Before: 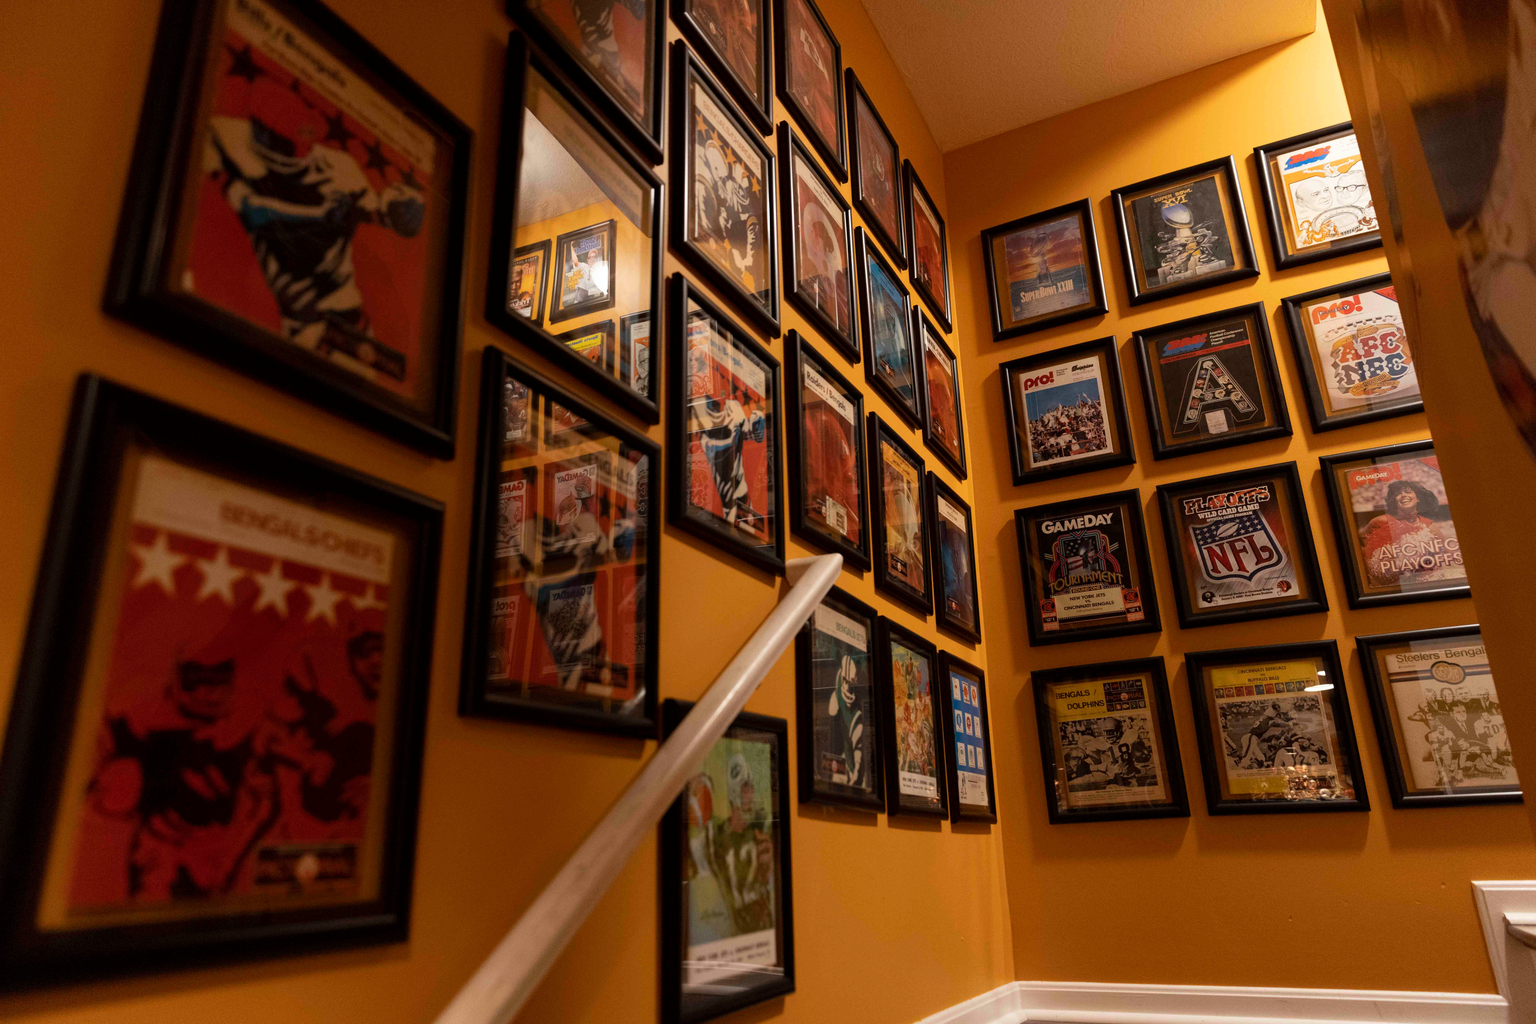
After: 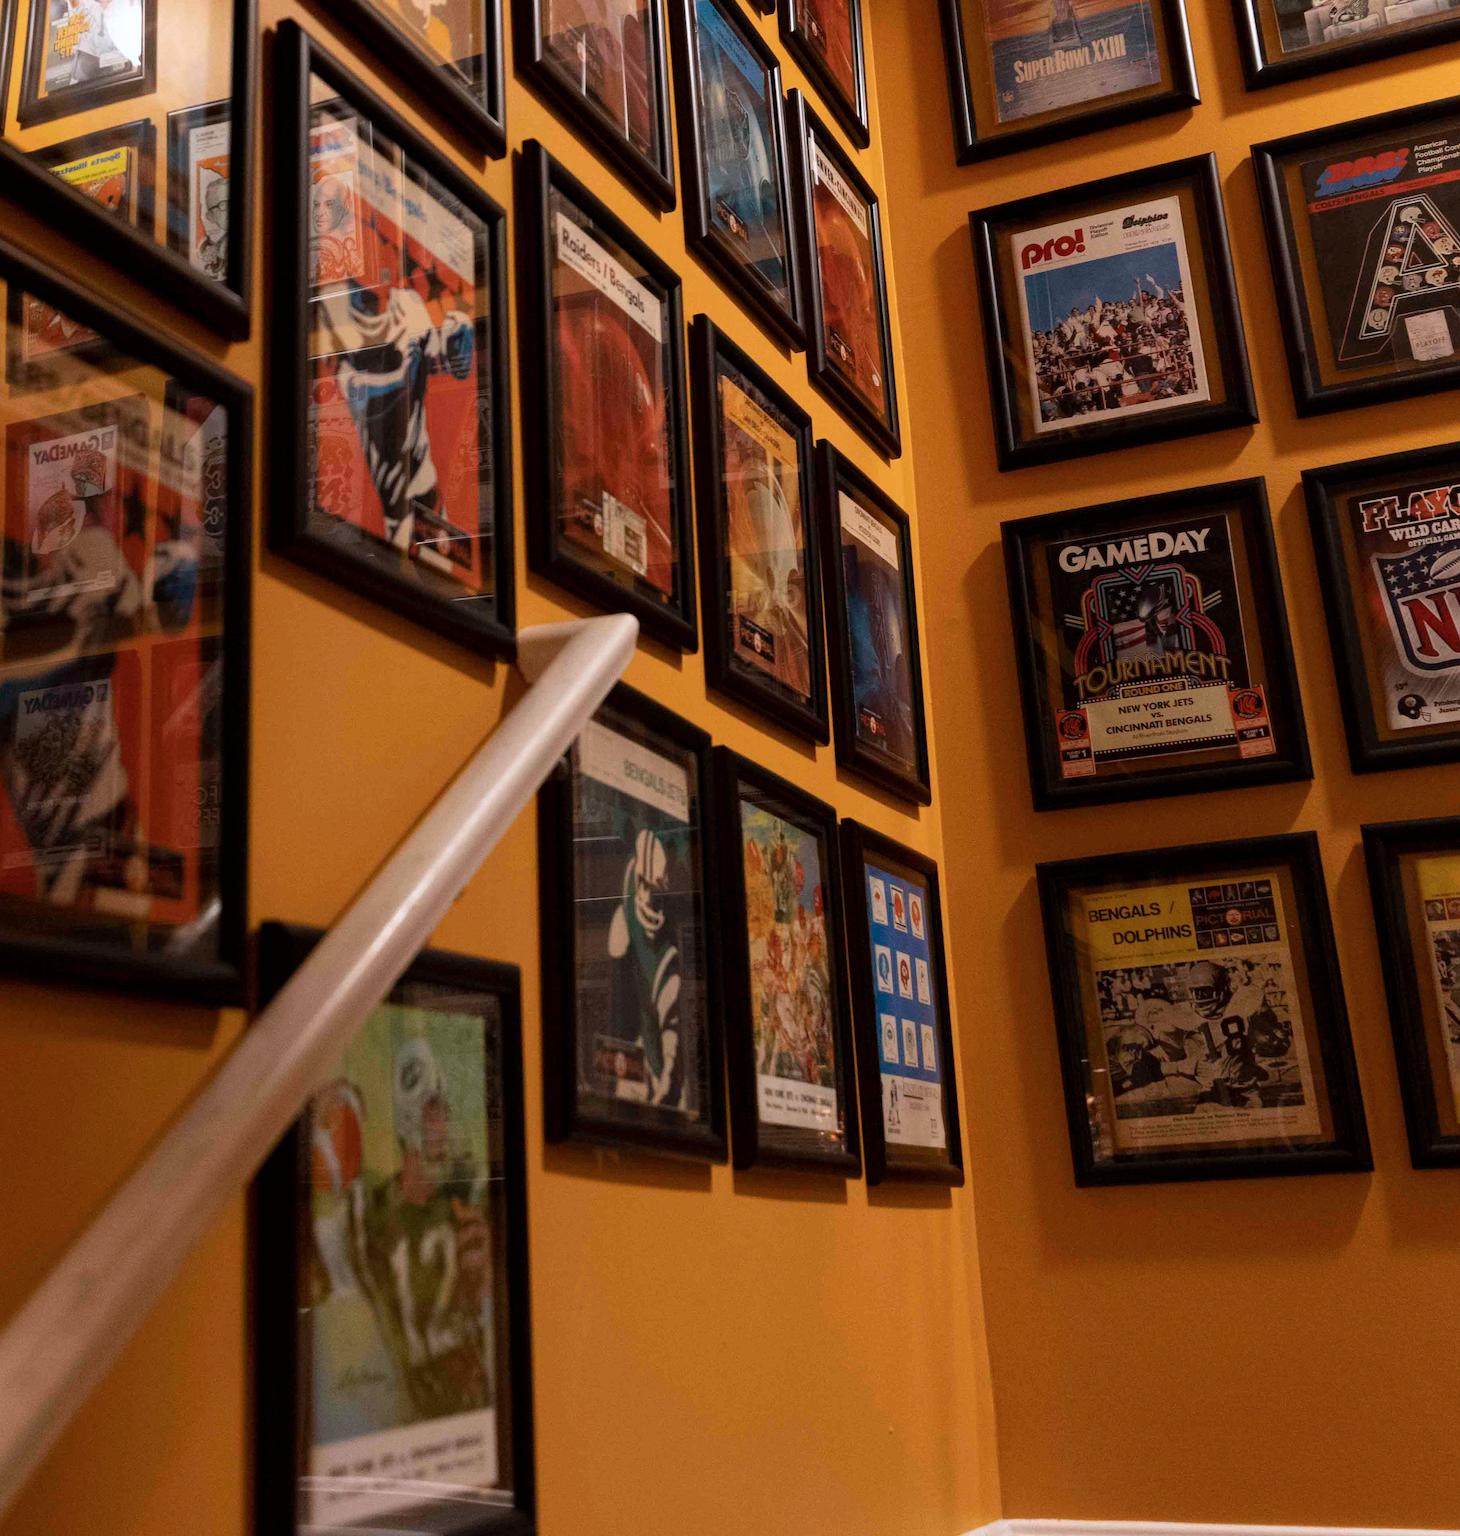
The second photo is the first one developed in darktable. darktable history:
color calibration: illuminant as shot in camera, x 0.358, y 0.373, temperature 4628.91 K, saturation algorithm version 1 (2020)
crop: left 35.25%, top 25.747%, right 19.805%, bottom 3.376%
